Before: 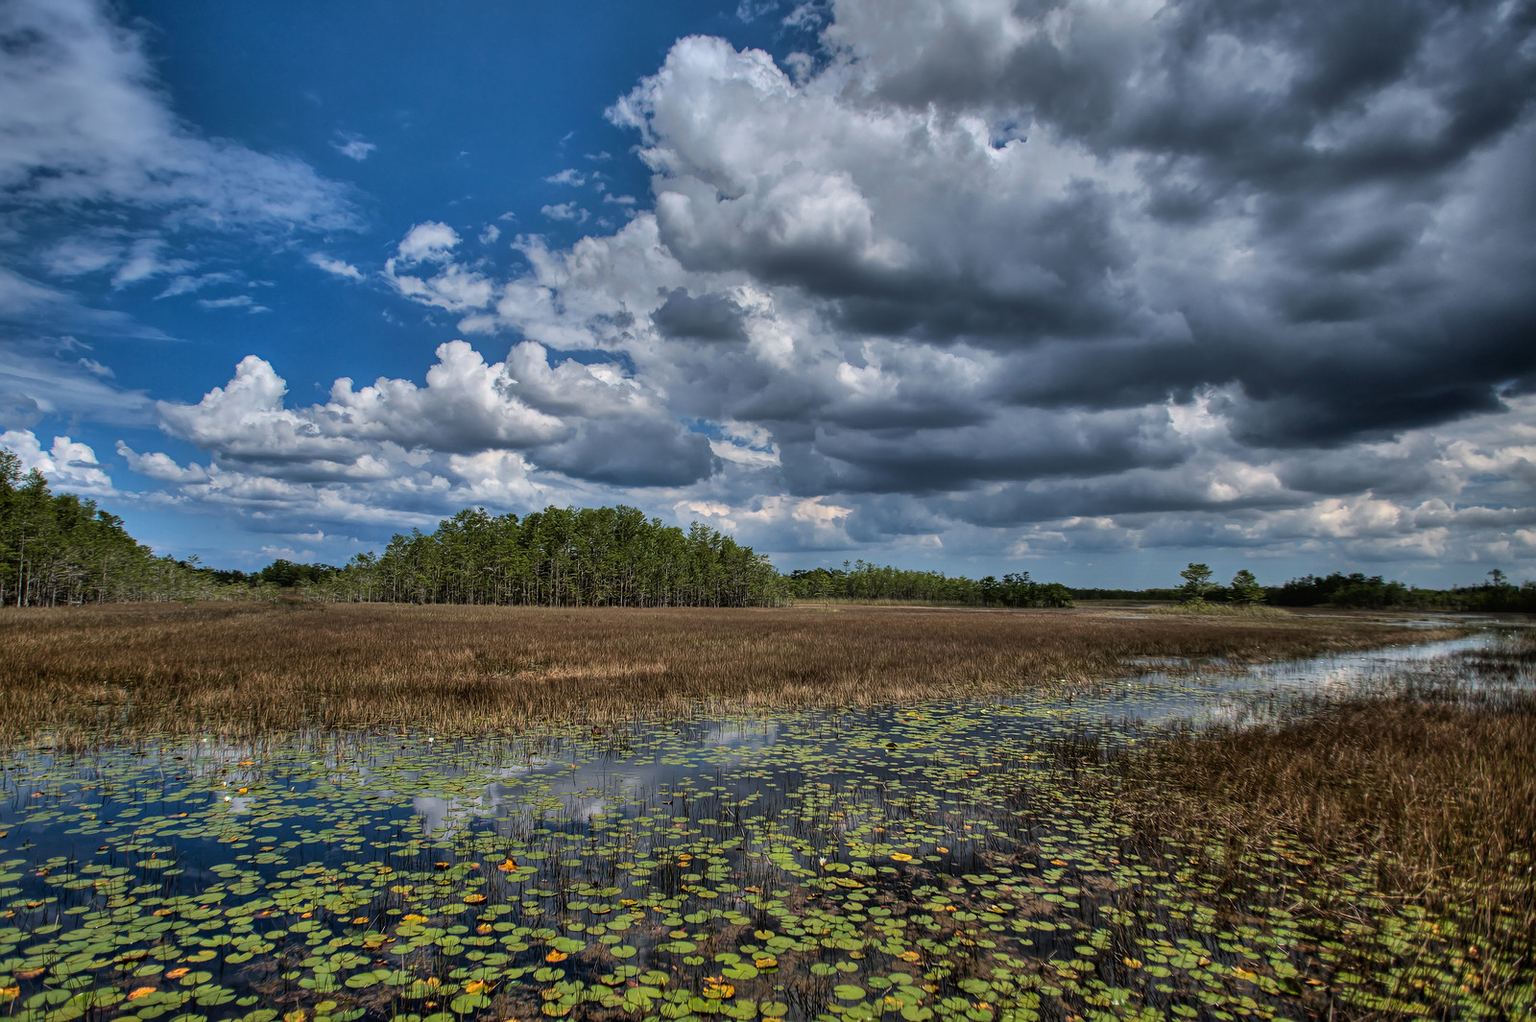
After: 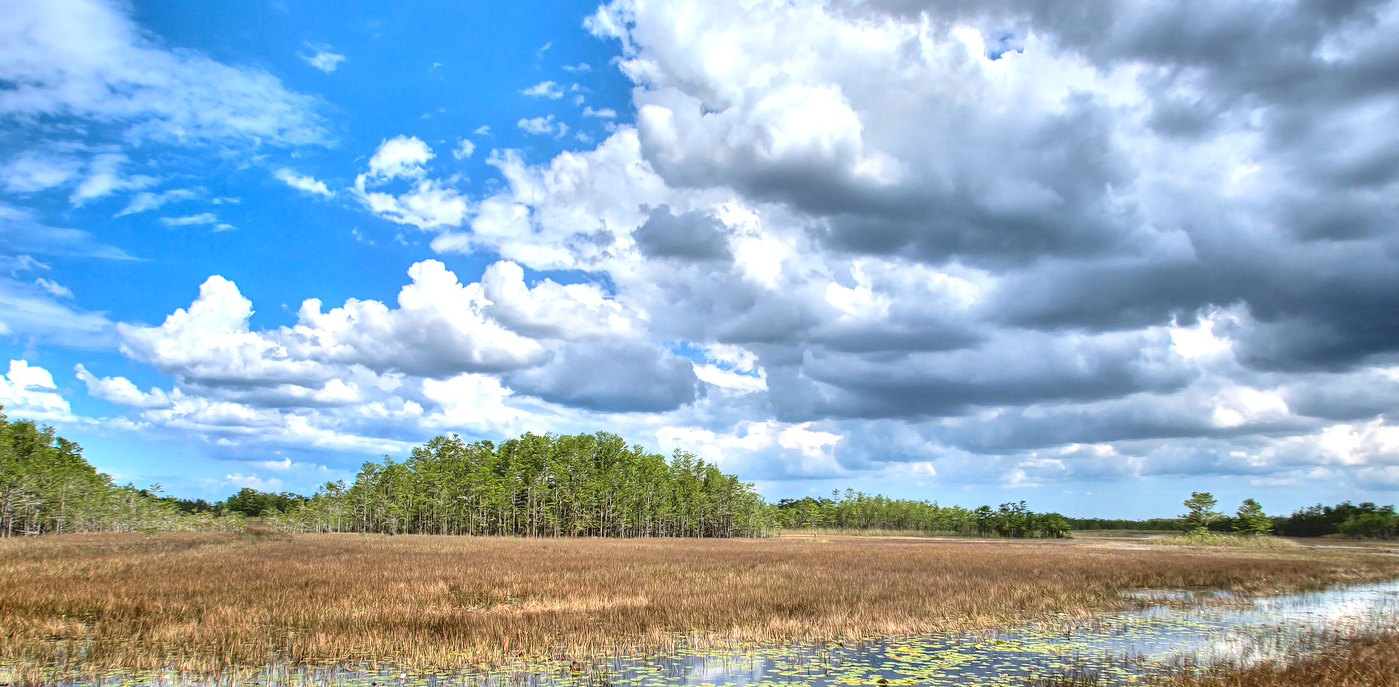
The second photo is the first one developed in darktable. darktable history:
exposure: black level correction 0, exposure 1.199 EV, compensate exposure bias true, compensate highlight preservation false
levels: levels [0, 0.43, 0.984]
crop: left 2.93%, top 8.986%, right 9.609%, bottom 26.414%
tone equalizer: -7 EV 0.185 EV, -6 EV 0.108 EV, -5 EV 0.114 EV, -4 EV 0.077 EV, -2 EV -0.019 EV, -1 EV -0.051 EV, +0 EV -0.08 EV
